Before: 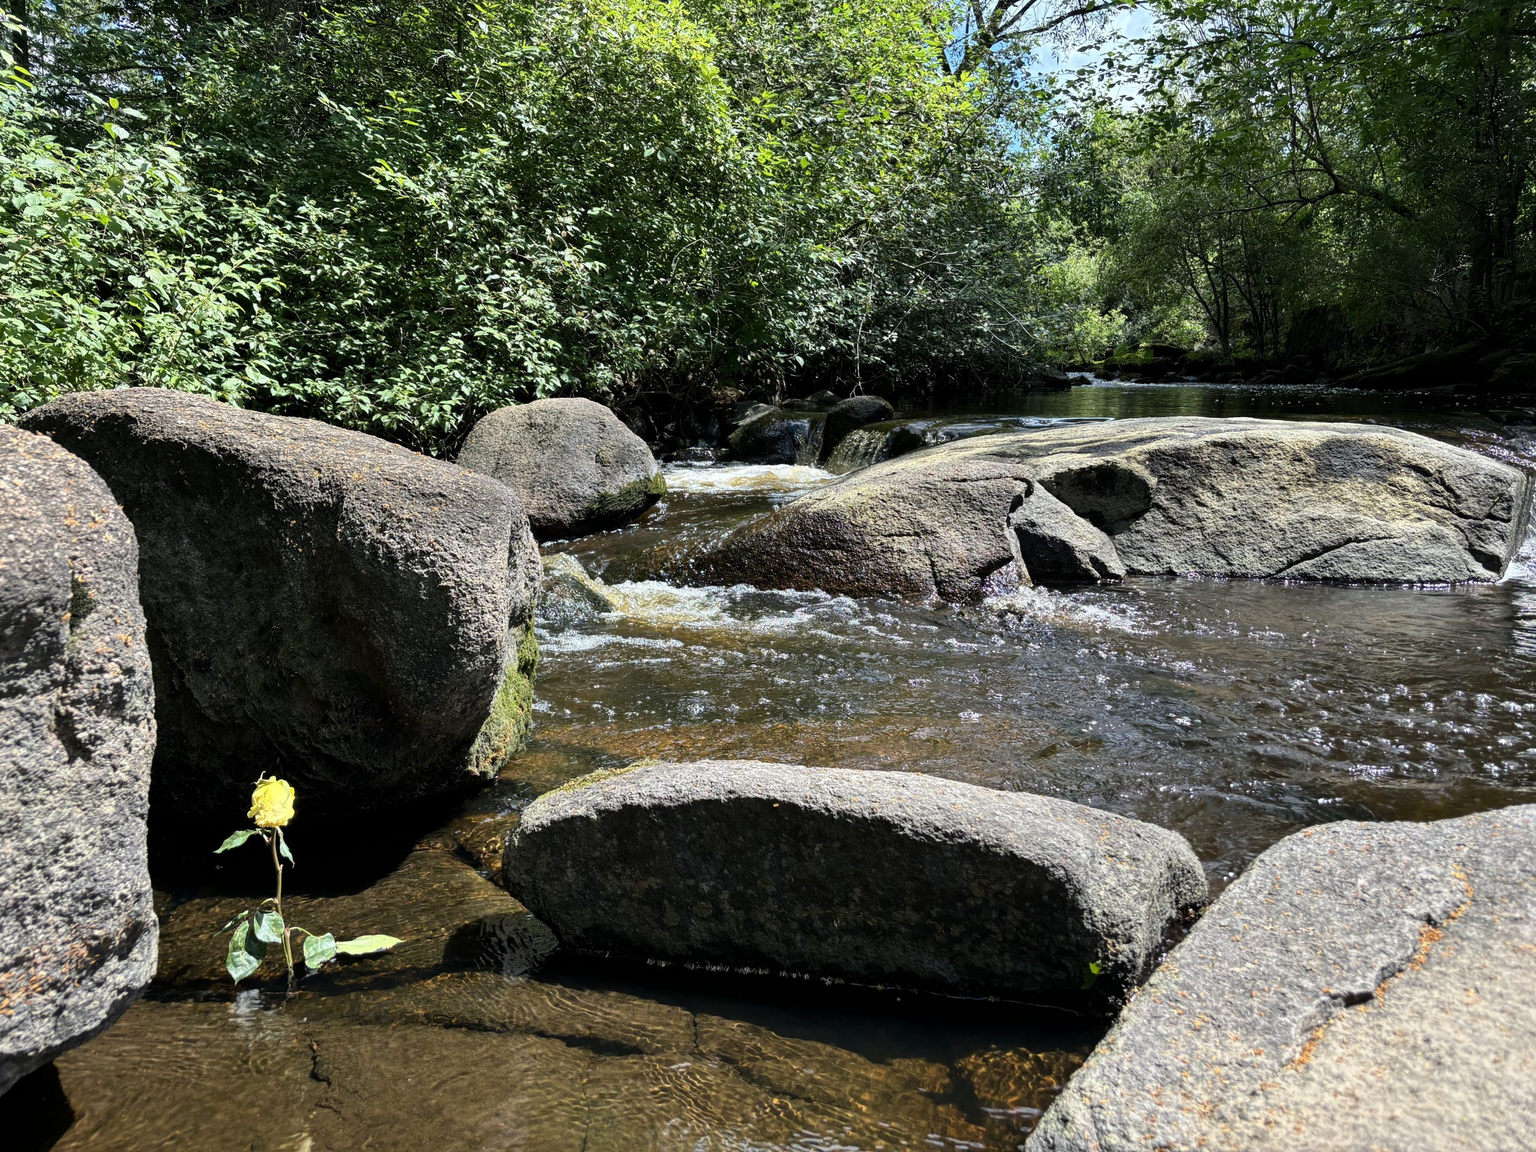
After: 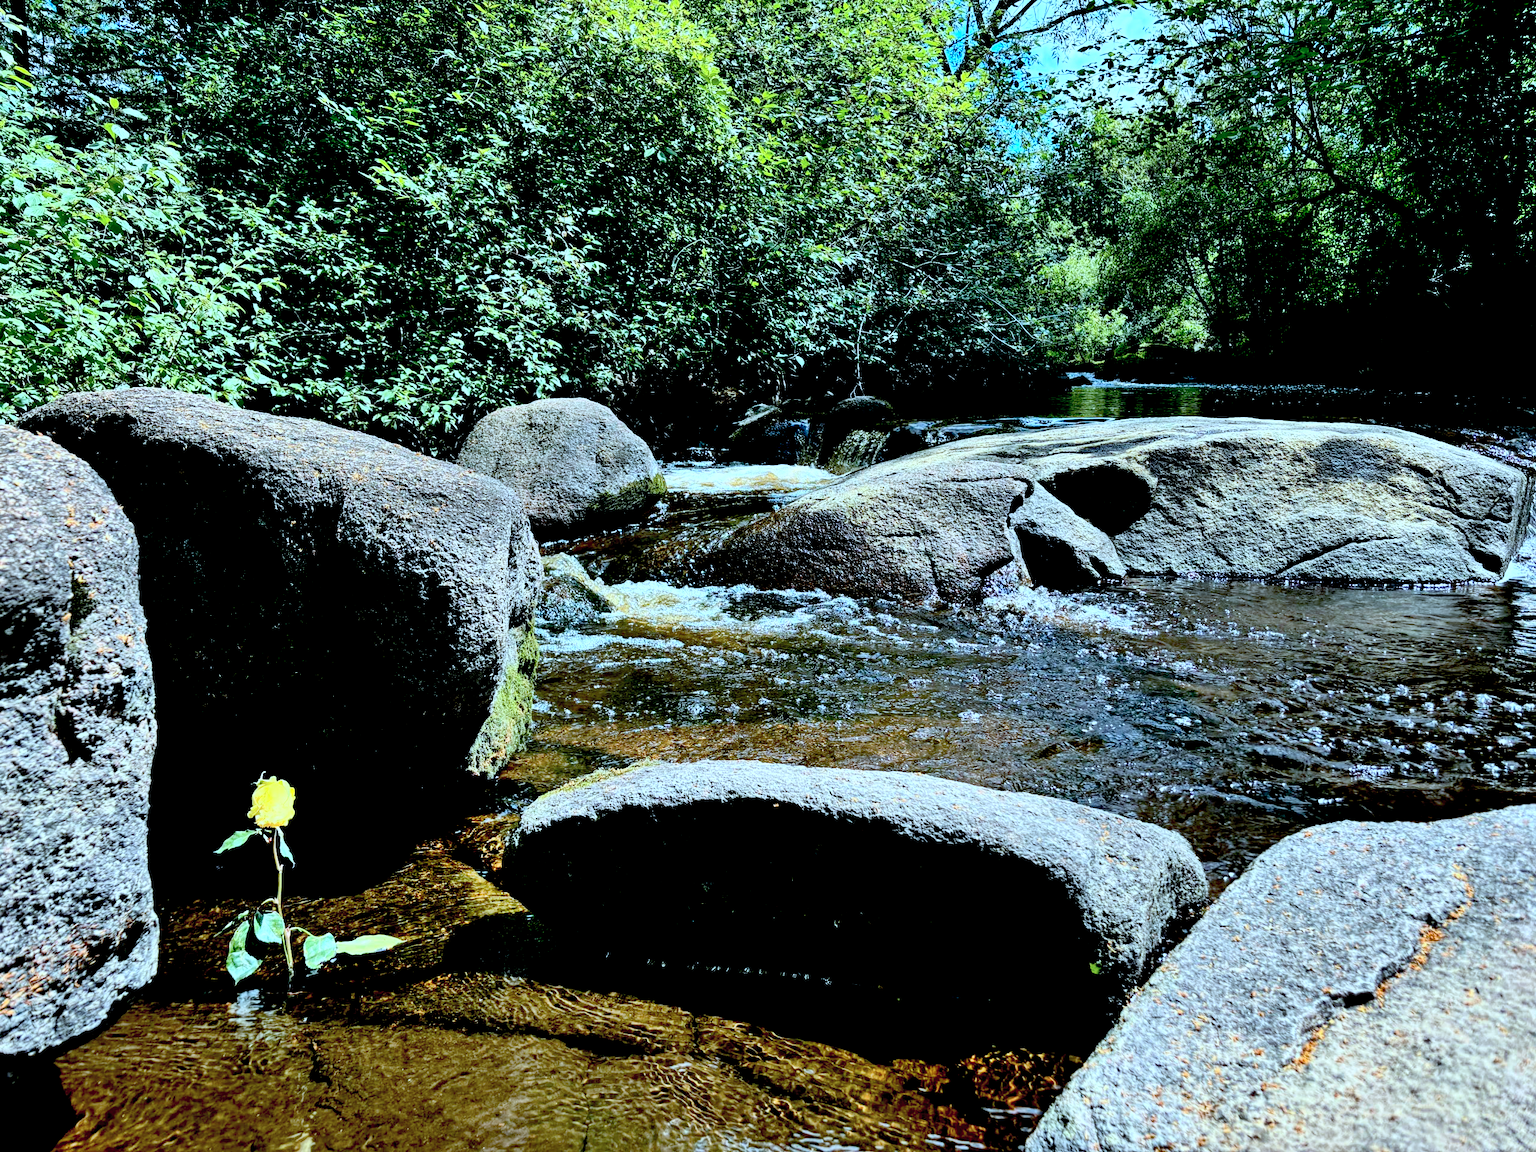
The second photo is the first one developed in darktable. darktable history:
exposure: black level correction 0.047, exposure 0.013 EV, compensate highlight preservation false
shadows and highlights: soften with gaussian
haze removal: compatibility mode true, adaptive false
color balance: mode lift, gamma, gain (sRGB), lift [1, 1, 1.022, 1.026]
color correction: highlights a* -9.73, highlights b* -21.22
contrast brightness saturation: contrast 0.2, brightness 0.16, saturation 0.22
